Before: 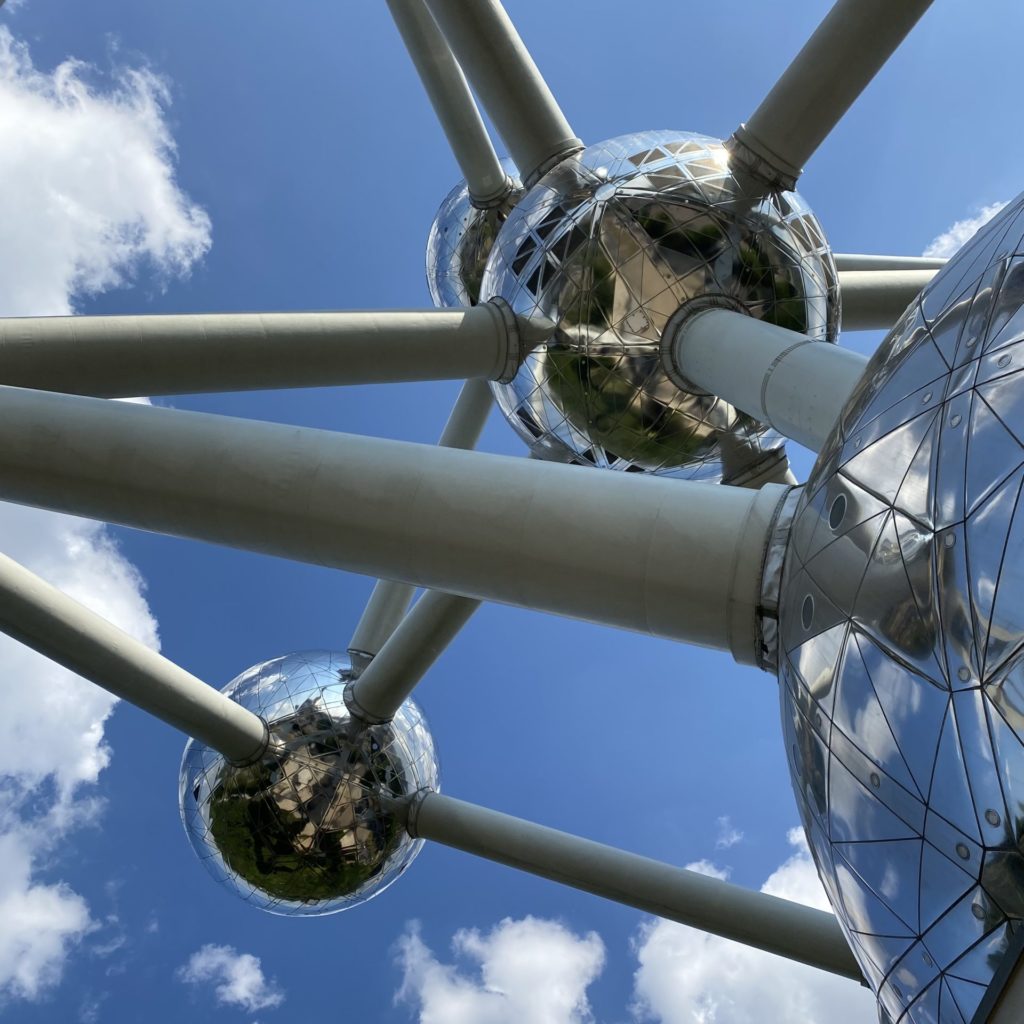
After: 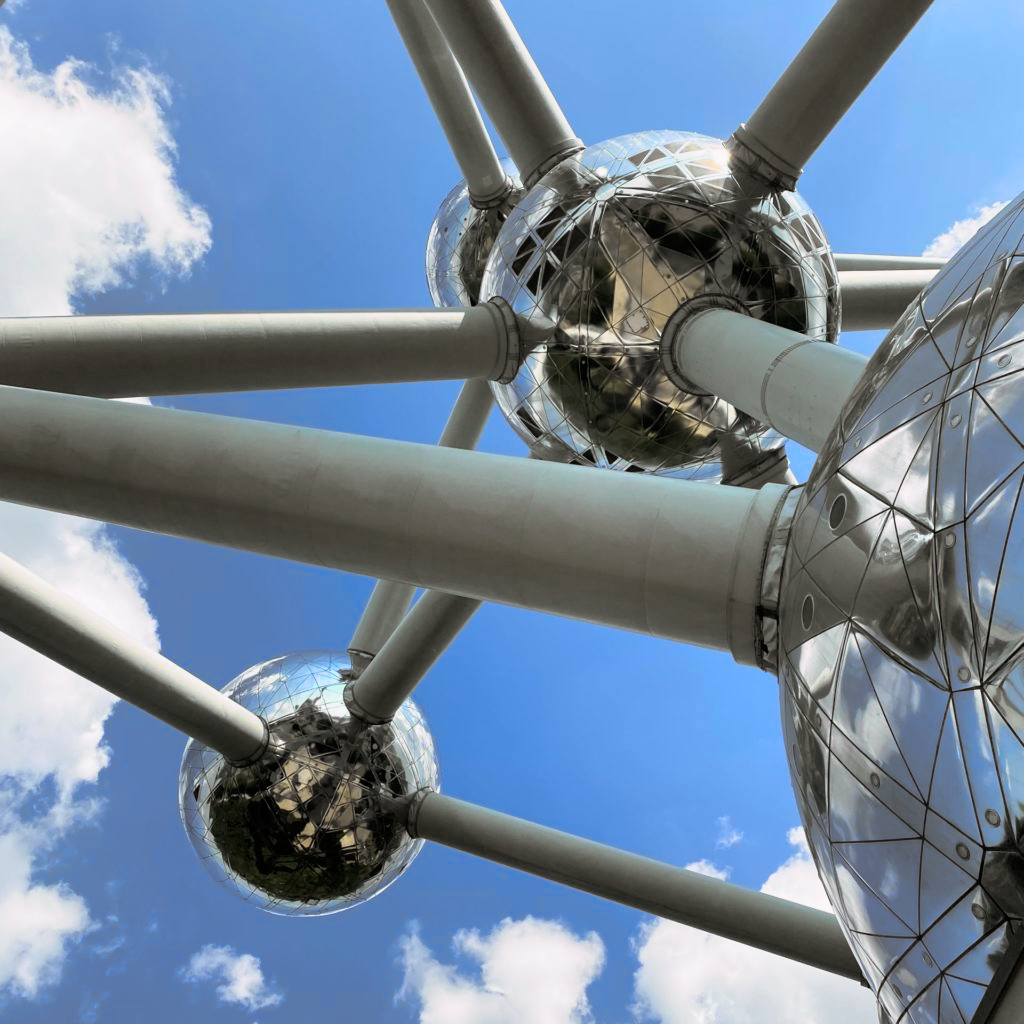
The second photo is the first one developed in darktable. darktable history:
tone curve: curves: ch0 [(0, 0) (0.062, 0.037) (0.142, 0.138) (0.359, 0.419) (0.469, 0.544) (0.634, 0.722) (0.839, 0.909) (0.998, 0.978)]; ch1 [(0, 0) (0.437, 0.408) (0.472, 0.47) (0.502, 0.503) (0.527, 0.523) (0.559, 0.573) (0.608, 0.665) (0.669, 0.748) (0.859, 0.899) (1, 1)]; ch2 [(0, 0) (0.33, 0.301) (0.421, 0.443) (0.473, 0.498) (0.502, 0.5) (0.535, 0.531) (0.575, 0.603) (0.608, 0.667) (1, 1)], color space Lab, independent channels, preserve colors none
split-toning: shadows › hue 46.8°, shadows › saturation 0.17, highlights › hue 316.8°, highlights › saturation 0.27, balance -51.82
